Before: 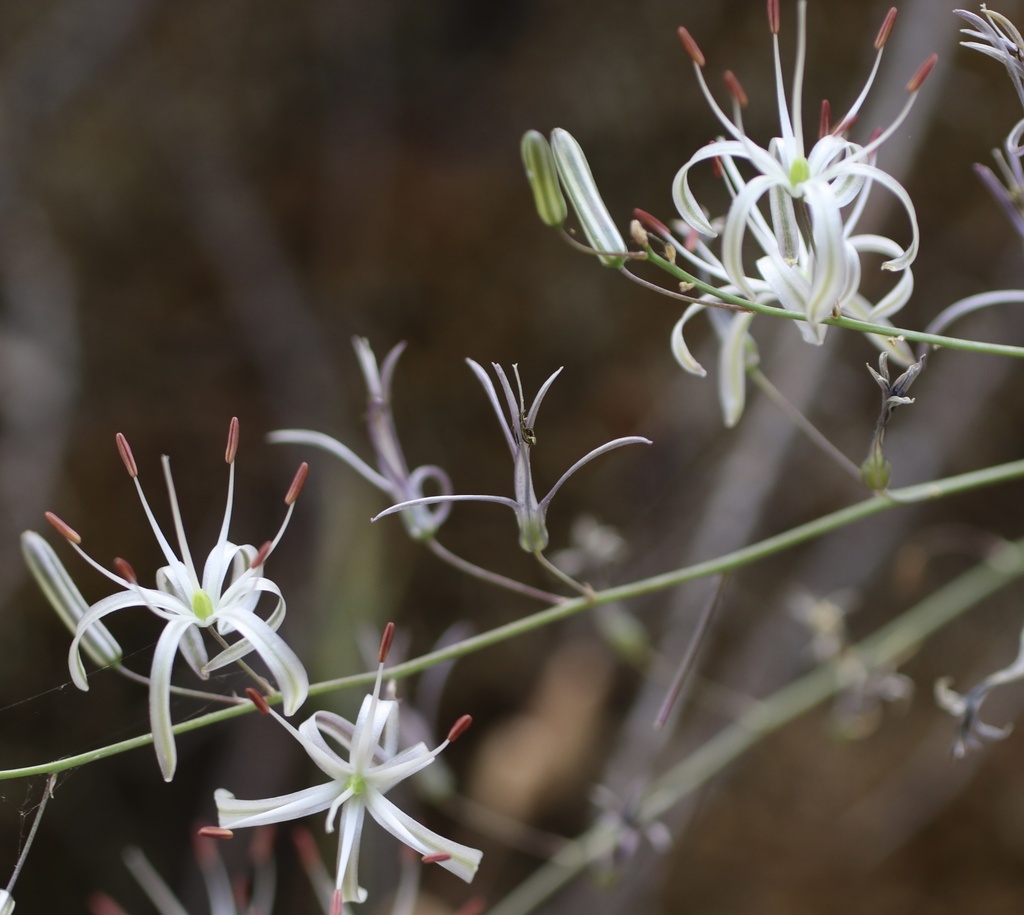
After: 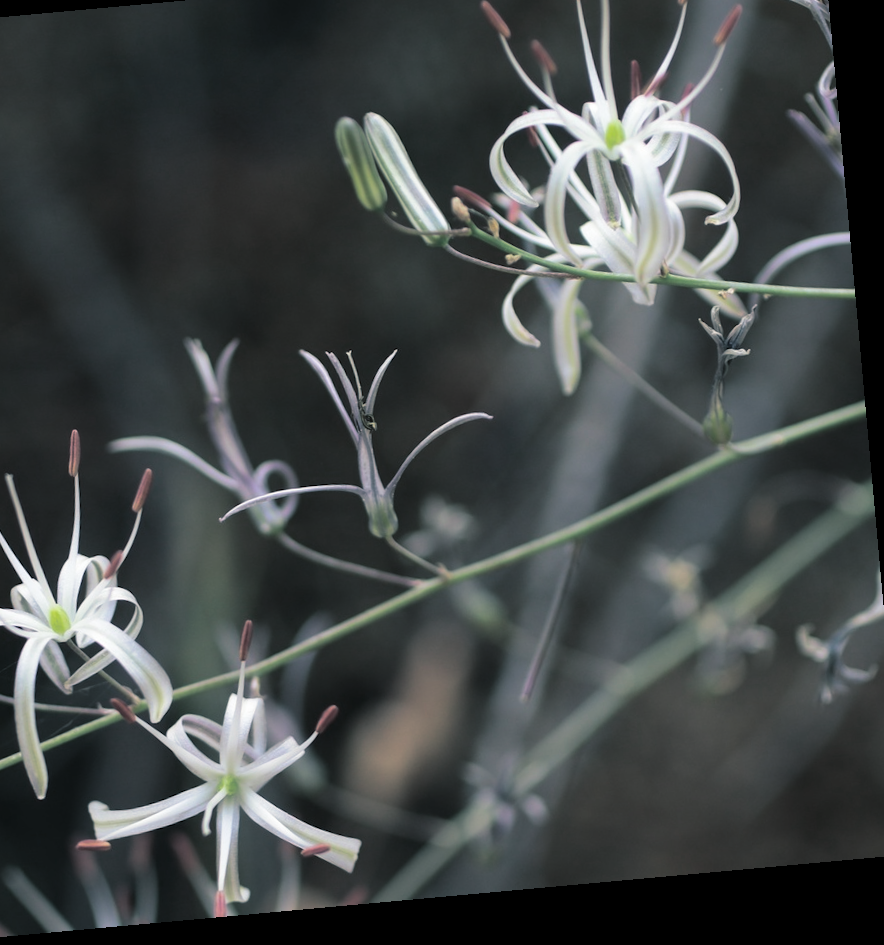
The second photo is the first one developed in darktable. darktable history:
crop and rotate: left 17.959%, top 5.771%, right 1.742%
rotate and perspective: rotation -5.2°, automatic cropping off
split-toning: shadows › hue 205.2°, shadows › saturation 0.29, highlights › hue 50.4°, highlights › saturation 0.38, balance -49.9
